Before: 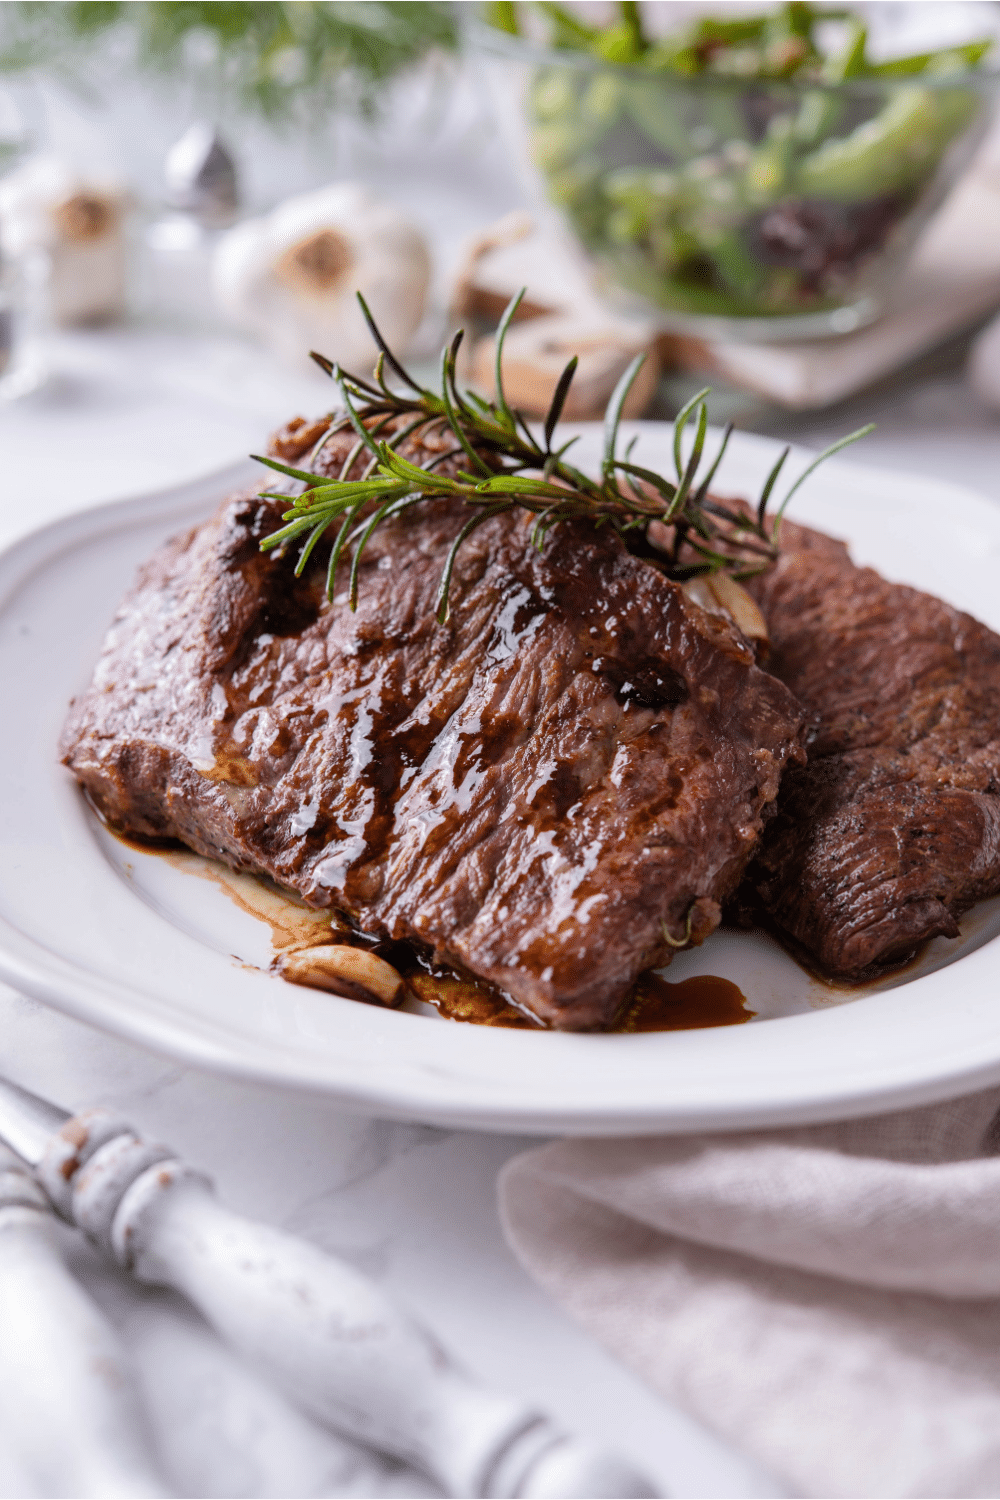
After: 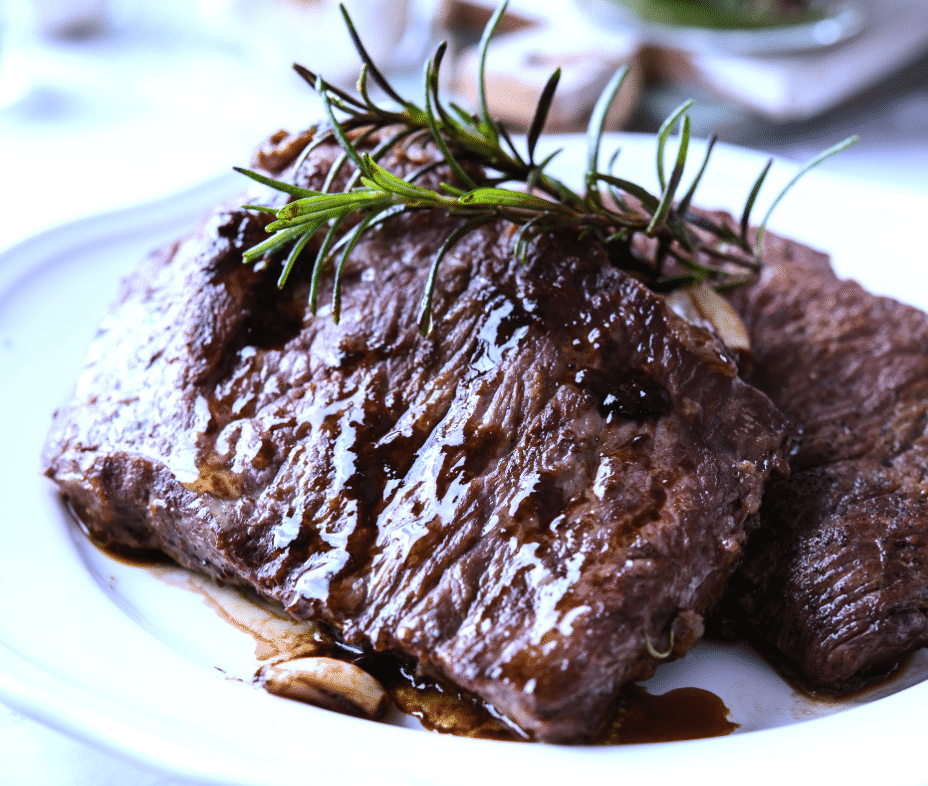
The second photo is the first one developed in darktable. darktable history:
crop: left 1.744%, top 19.225%, right 5.069%, bottom 28.357%
tone equalizer: -8 EV -0.75 EV, -7 EV -0.7 EV, -6 EV -0.6 EV, -5 EV -0.4 EV, -3 EV 0.4 EV, -2 EV 0.6 EV, -1 EV 0.7 EV, +0 EV 0.75 EV, edges refinement/feathering 500, mask exposure compensation -1.57 EV, preserve details no
exposure: black level correction -0.003, exposure 0.04 EV, compensate highlight preservation false
white balance: red 0.871, blue 1.249
